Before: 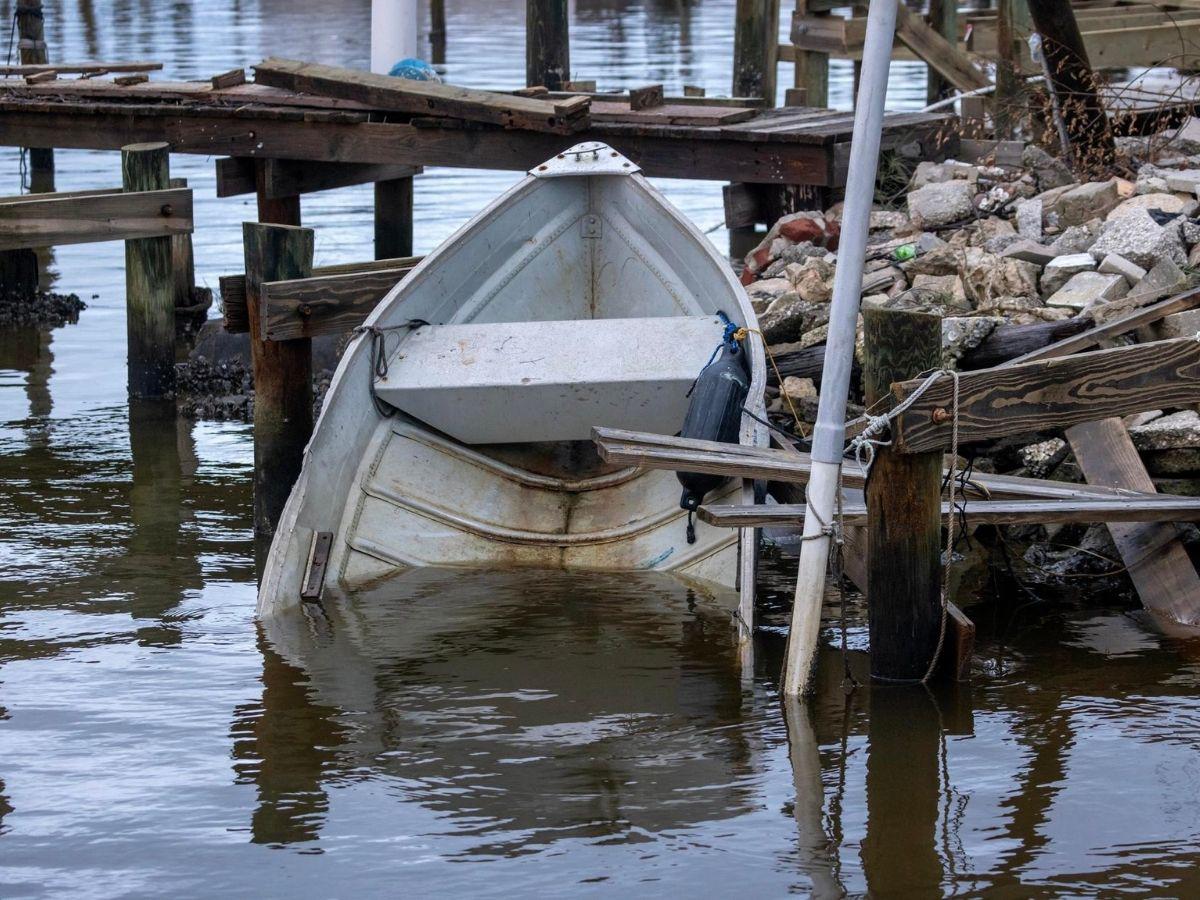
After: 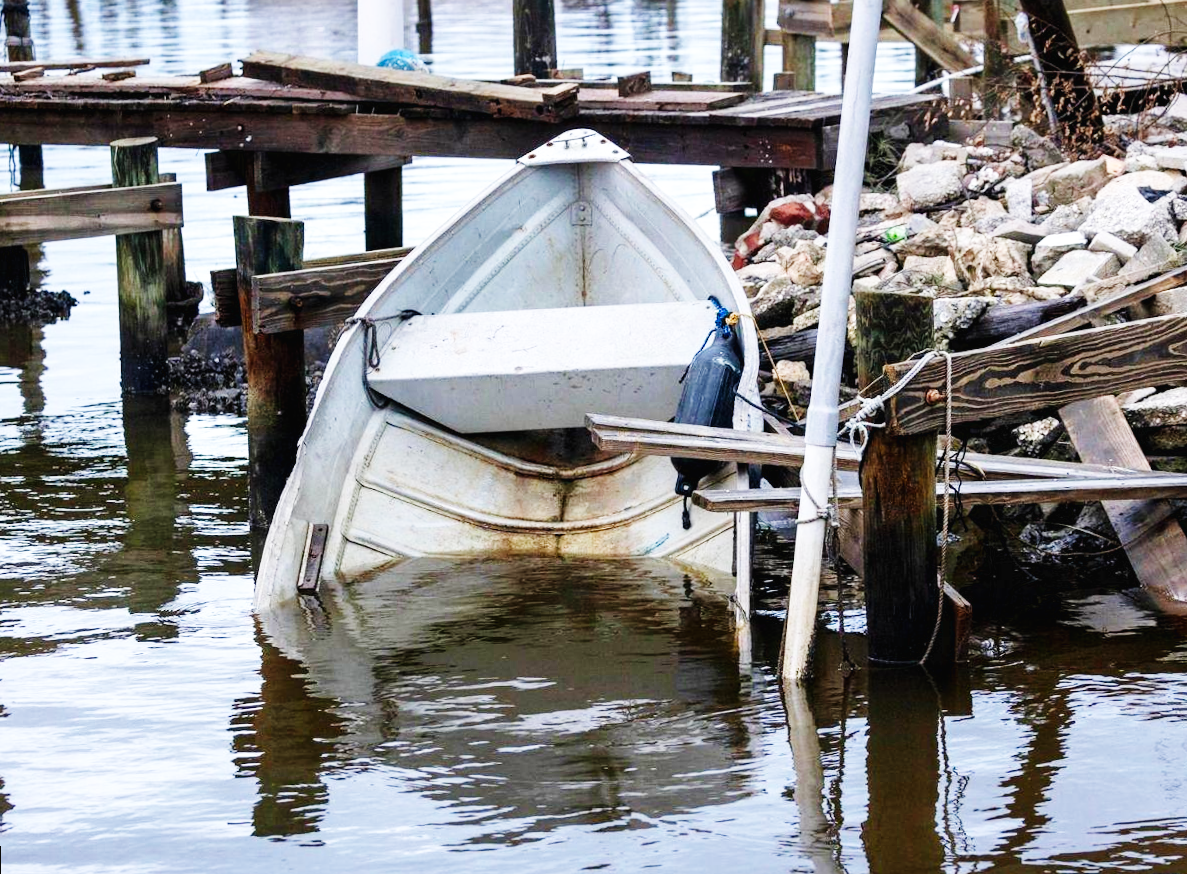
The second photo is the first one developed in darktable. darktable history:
rotate and perspective: rotation -1°, crop left 0.011, crop right 0.989, crop top 0.025, crop bottom 0.975
base curve: curves: ch0 [(0, 0.003) (0.001, 0.002) (0.006, 0.004) (0.02, 0.022) (0.048, 0.086) (0.094, 0.234) (0.162, 0.431) (0.258, 0.629) (0.385, 0.8) (0.548, 0.918) (0.751, 0.988) (1, 1)], preserve colors none
